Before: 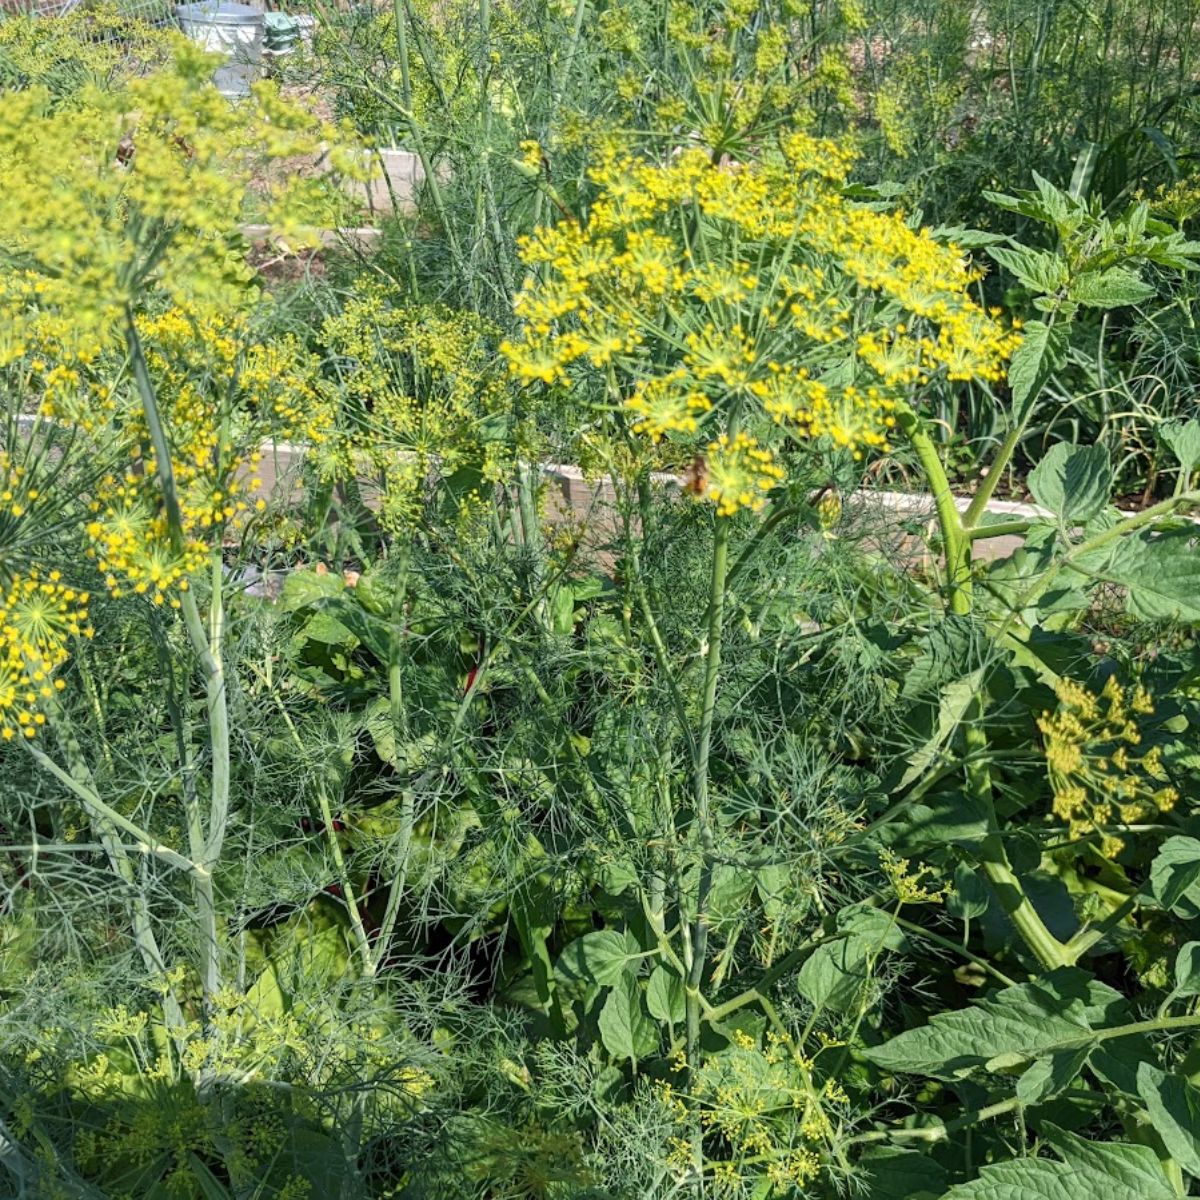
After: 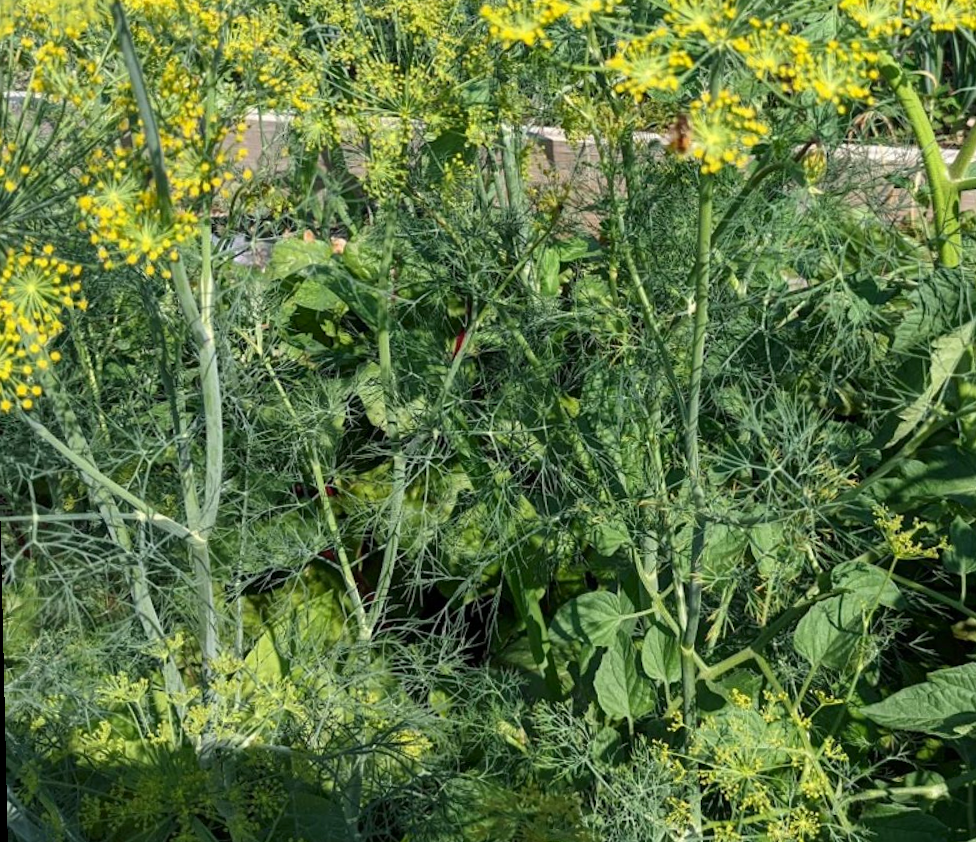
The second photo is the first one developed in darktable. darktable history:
crop: top 26.531%, right 17.959%
rotate and perspective: rotation -1.32°, lens shift (horizontal) -0.031, crop left 0.015, crop right 0.985, crop top 0.047, crop bottom 0.982
contrast brightness saturation: contrast 0.03, brightness -0.04
